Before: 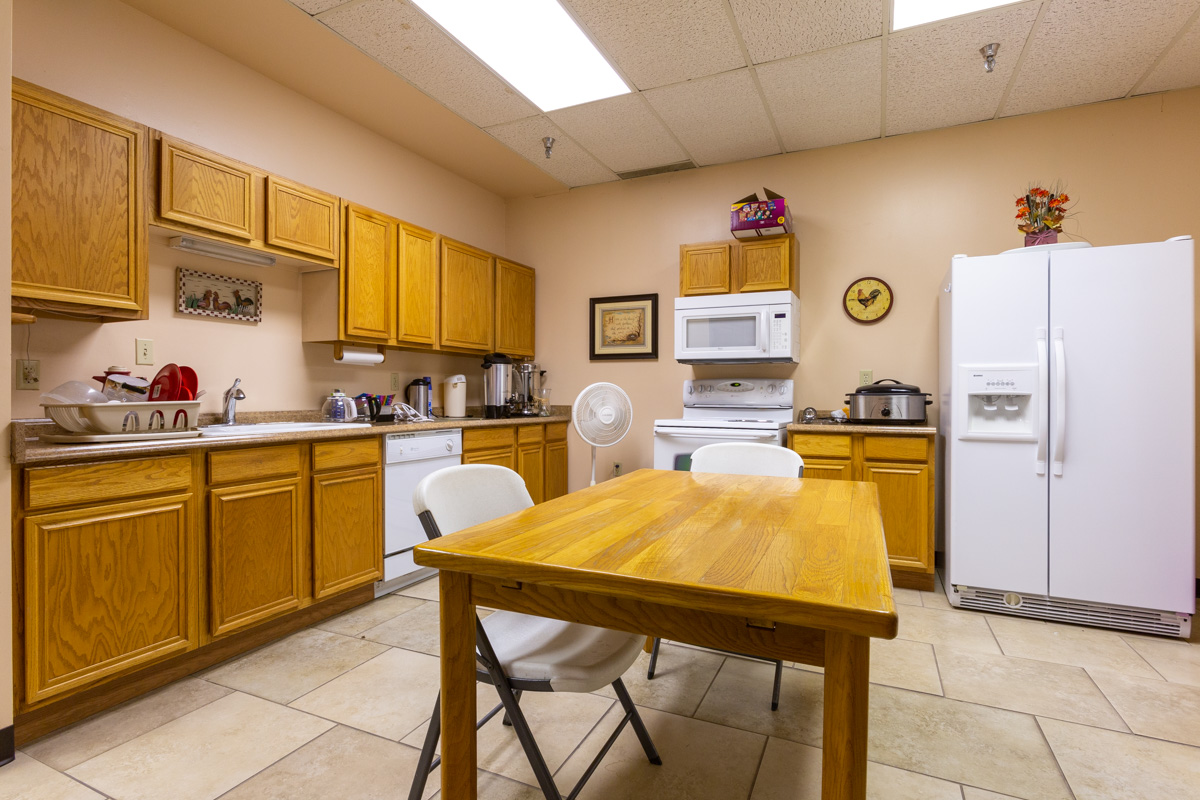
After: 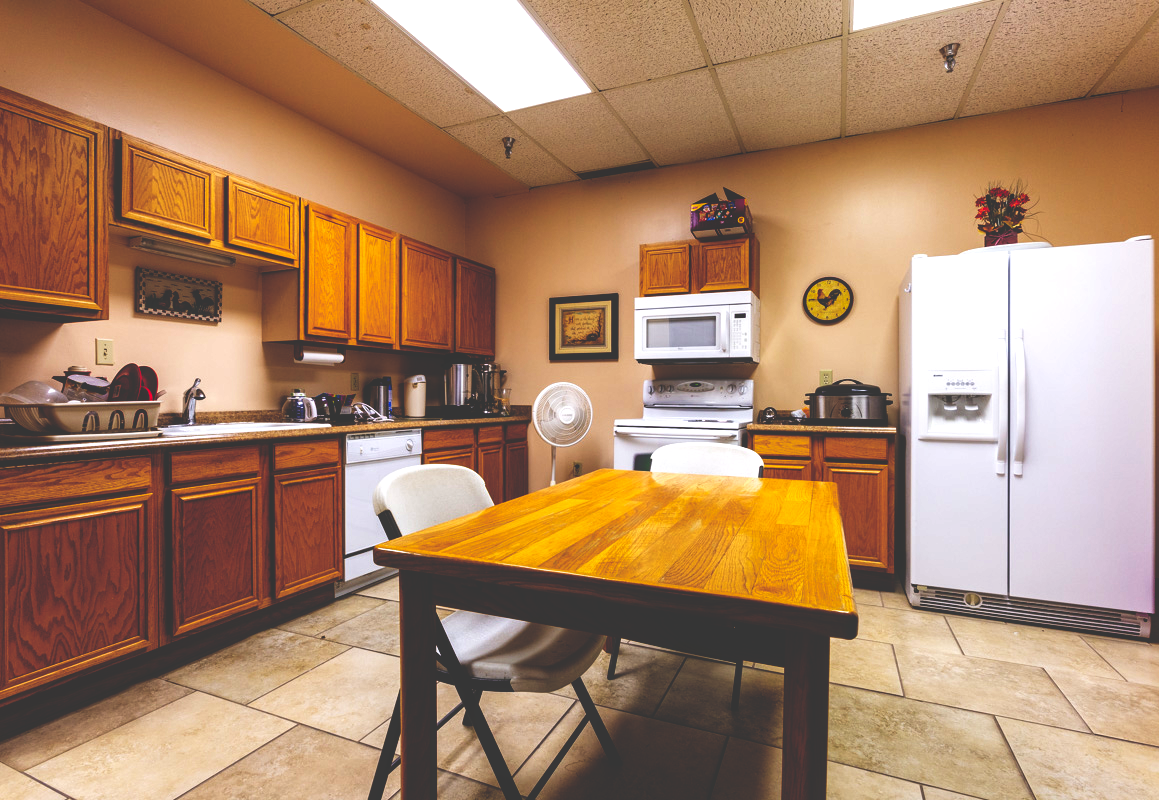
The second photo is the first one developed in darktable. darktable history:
base curve: curves: ch0 [(0, 0.036) (0.083, 0.04) (0.804, 1)], preserve colors none
crop and rotate: left 3.348%
local contrast: highlights 103%, shadows 99%, detail 119%, midtone range 0.2
